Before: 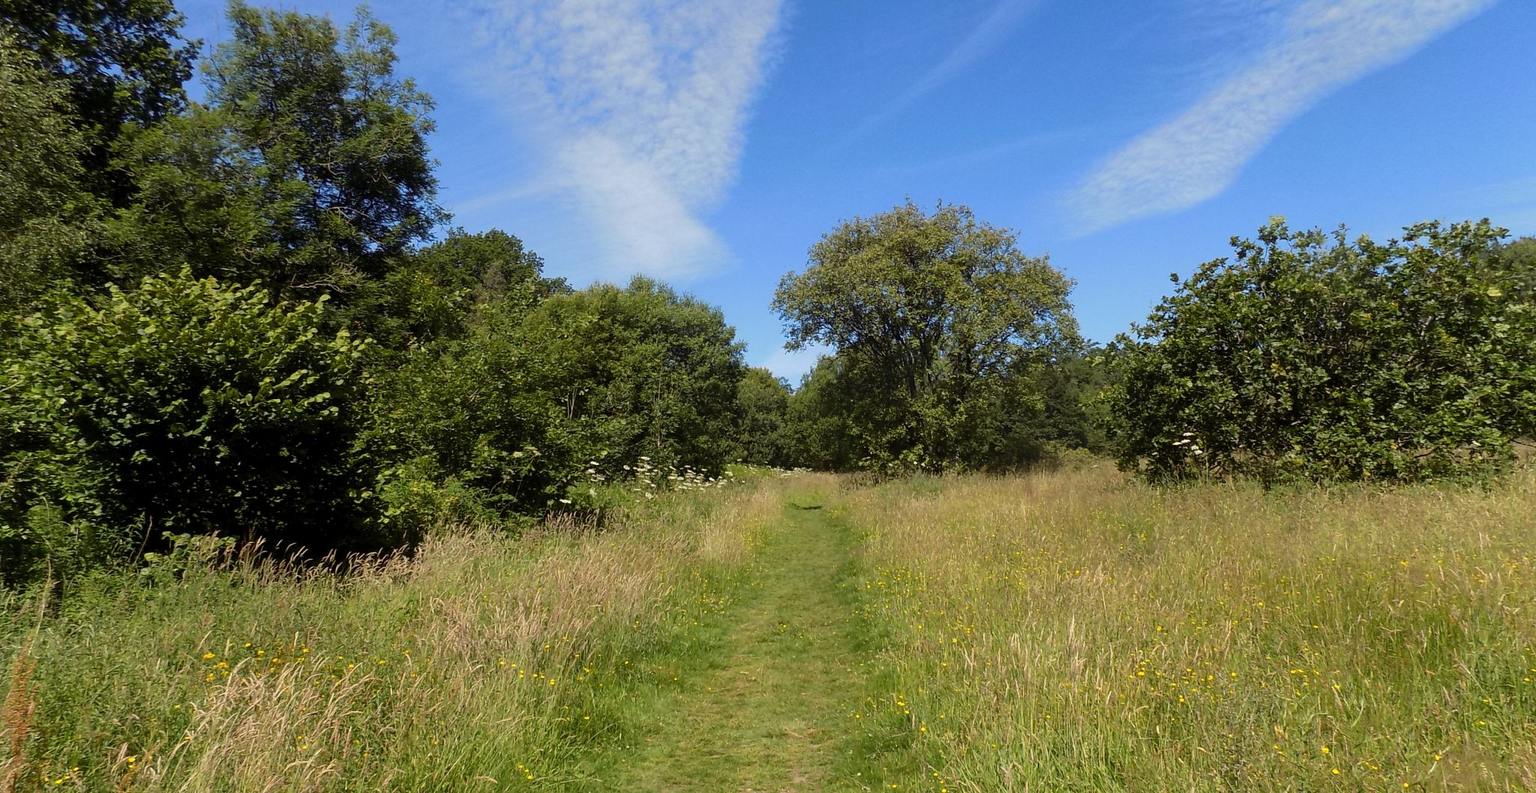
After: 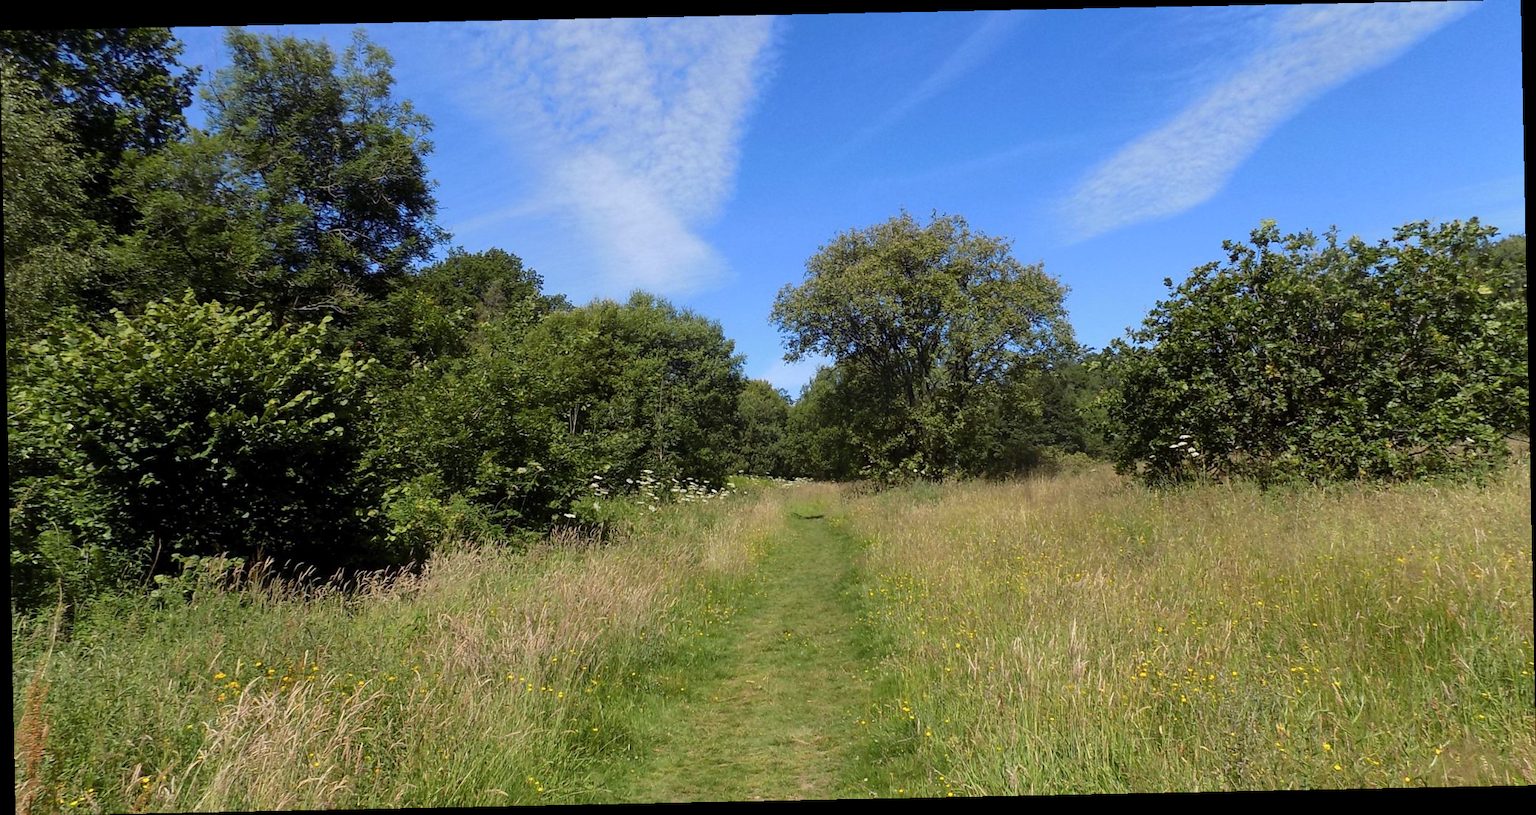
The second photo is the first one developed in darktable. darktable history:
rotate and perspective: rotation -1.17°, automatic cropping off
color calibration: illuminant as shot in camera, x 0.358, y 0.373, temperature 4628.91 K
